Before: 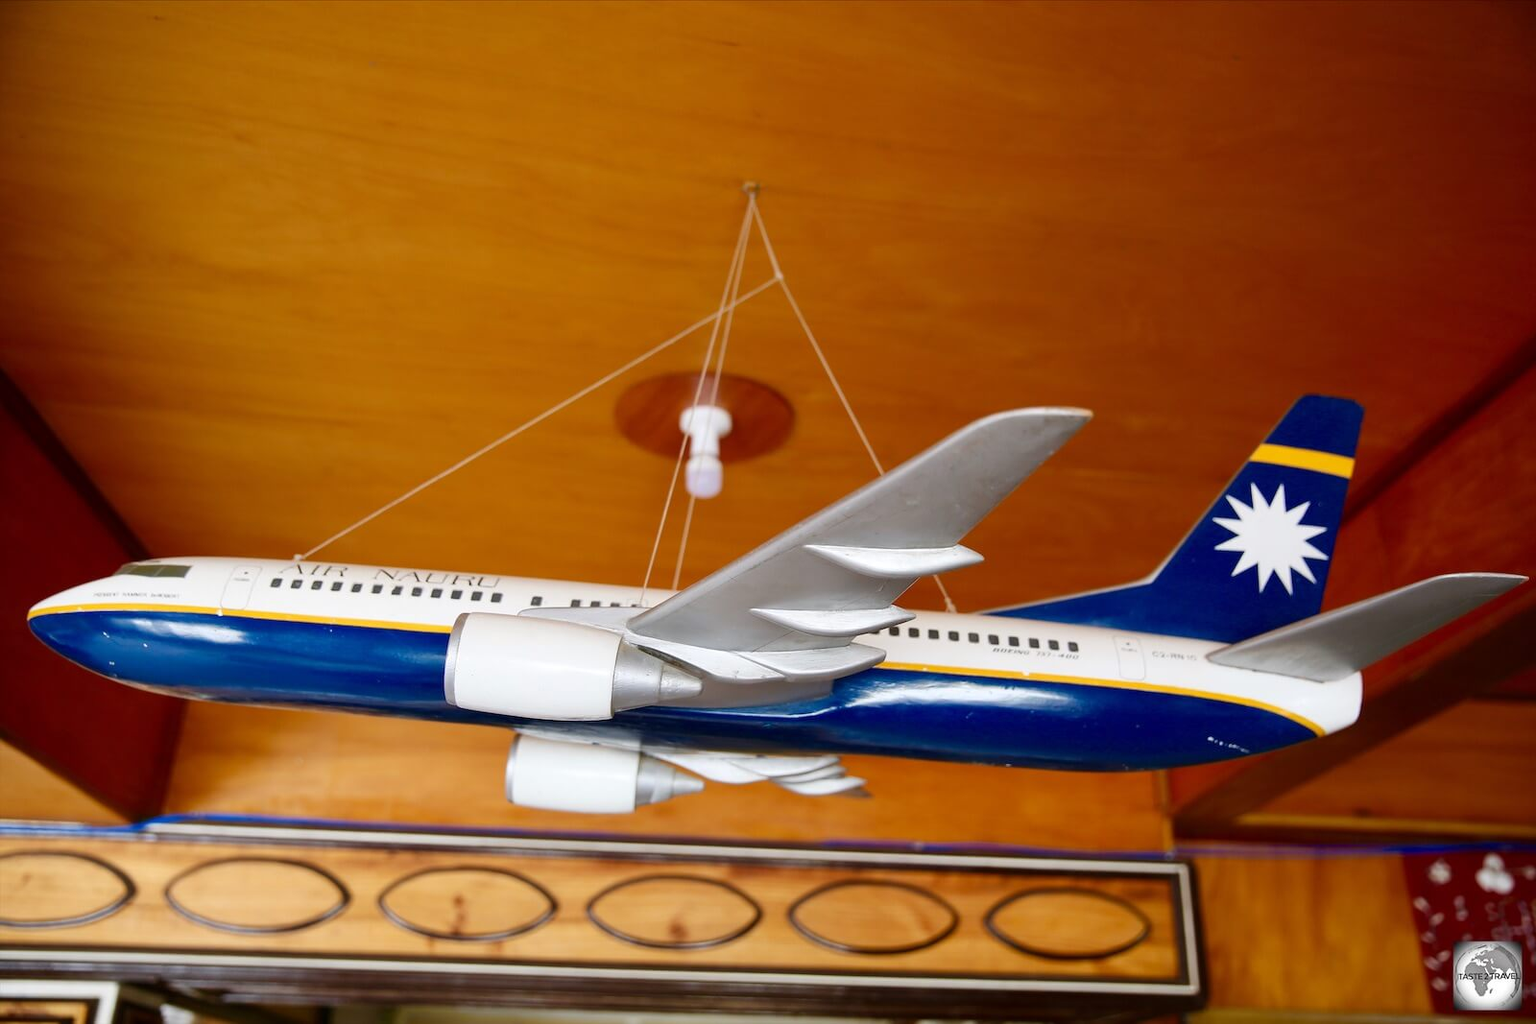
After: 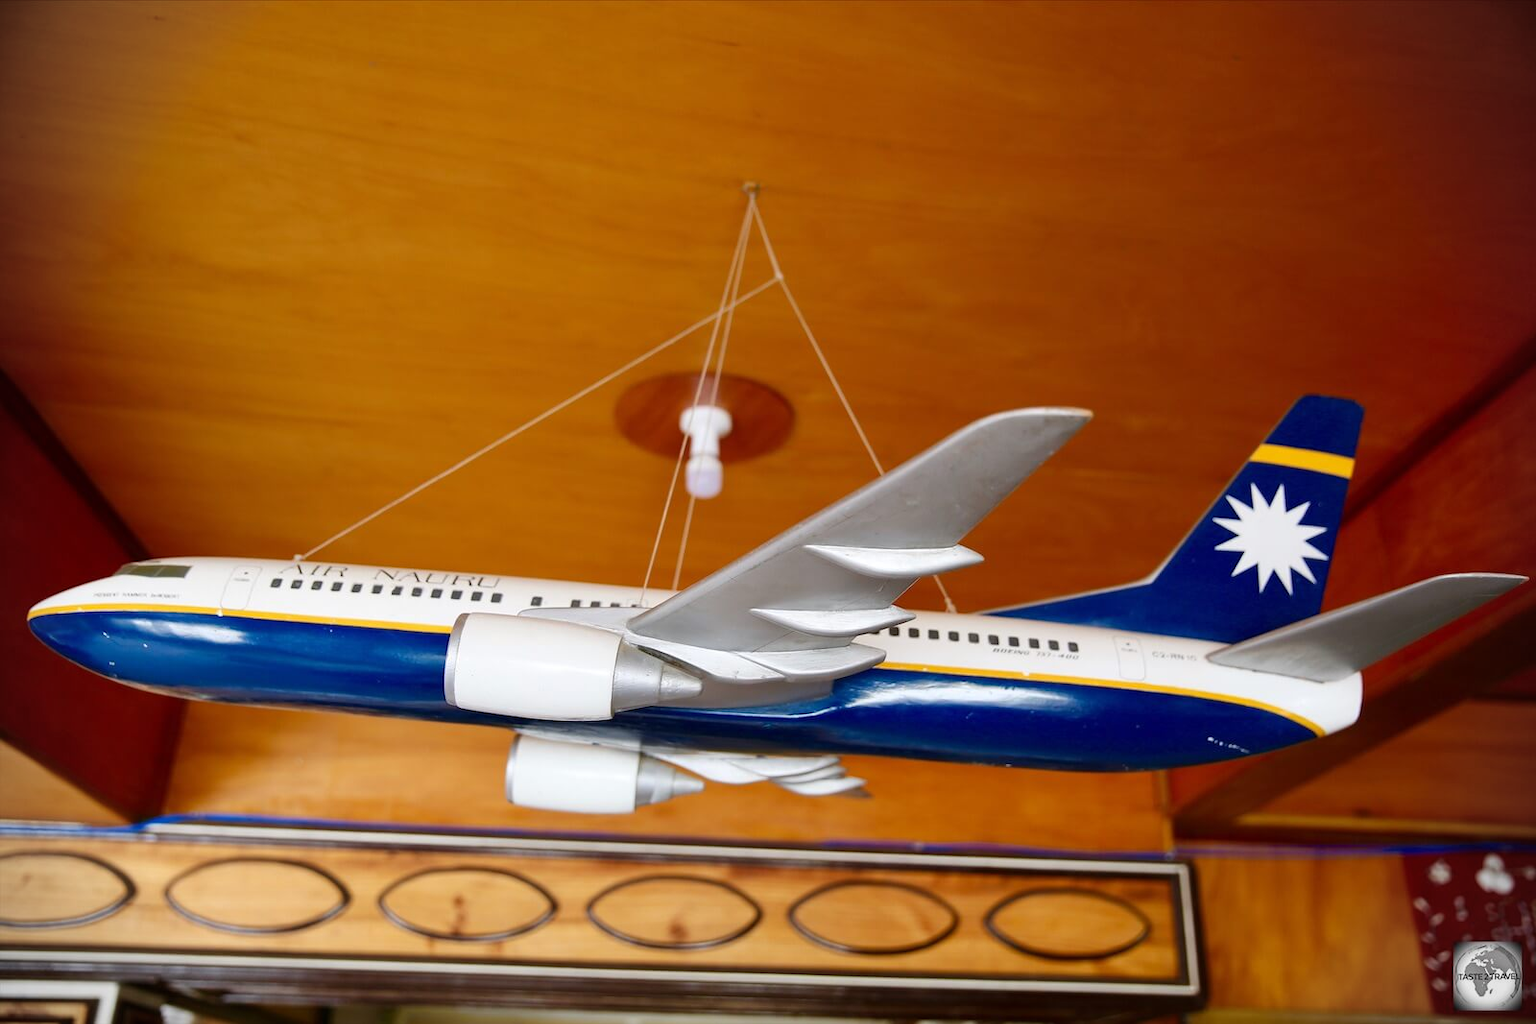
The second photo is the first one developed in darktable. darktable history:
vignetting: fall-off start 91.42%
